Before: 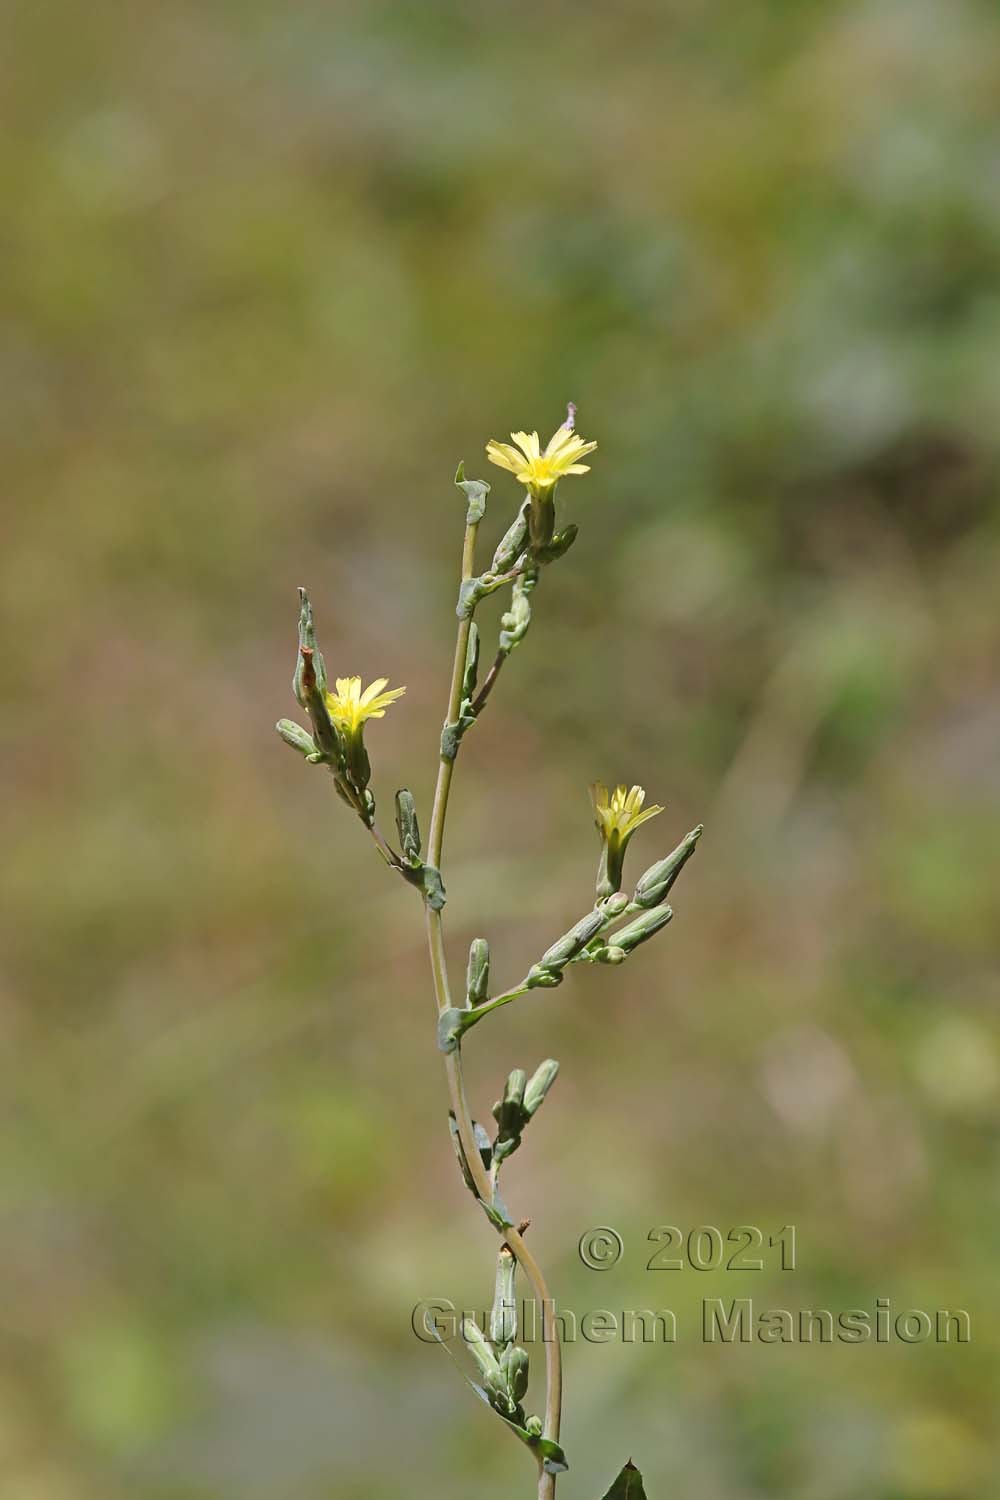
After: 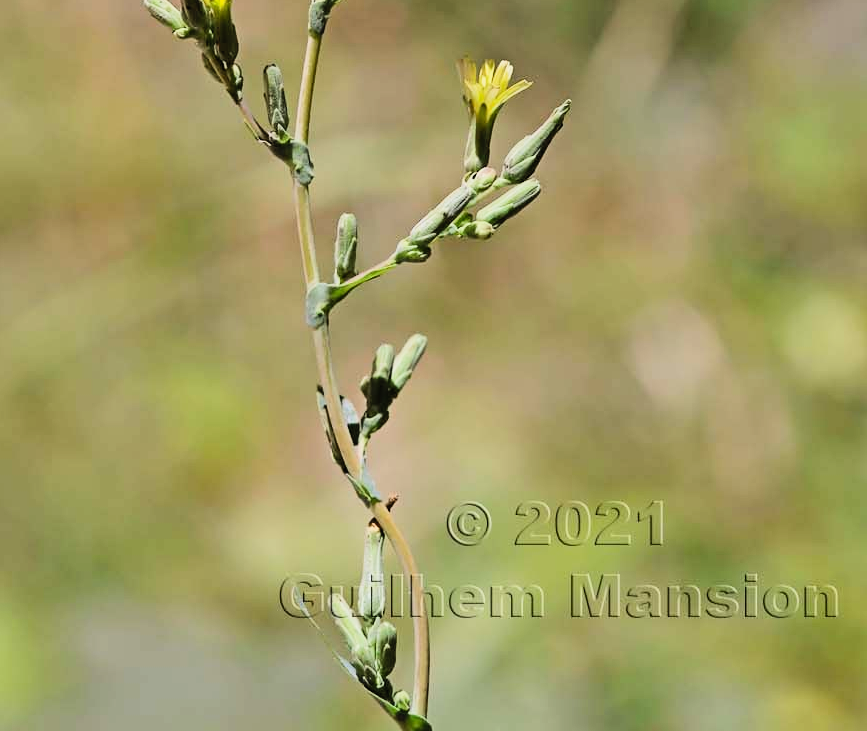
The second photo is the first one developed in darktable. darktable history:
contrast brightness saturation: contrast 0.201, brightness 0.168, saturation 0.216
crop and rotate: left 13.251%, top 48.365%, bottom 2.885%
filmic rgb: black relative exposure -7.65 EV, white relative exposure 4.56 EV, hardness 3.61, contrast 1.244, iterations of high-quality reconstruction 0
